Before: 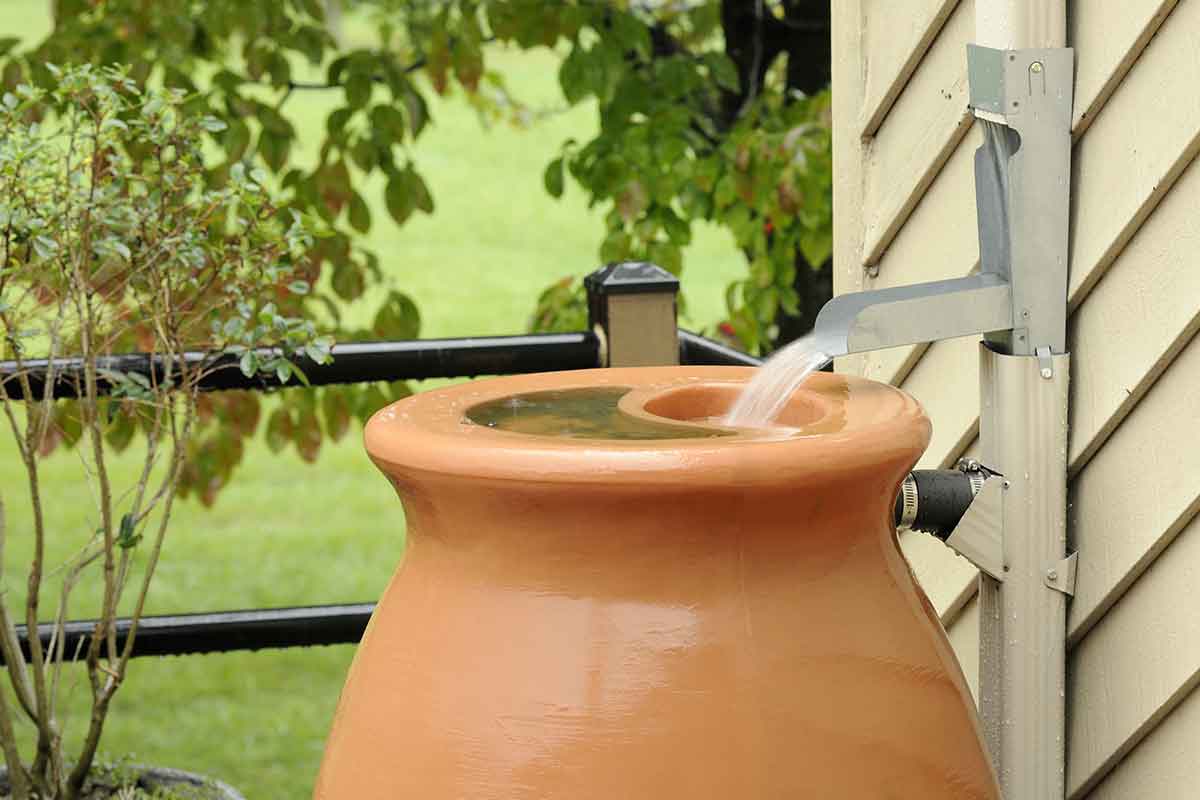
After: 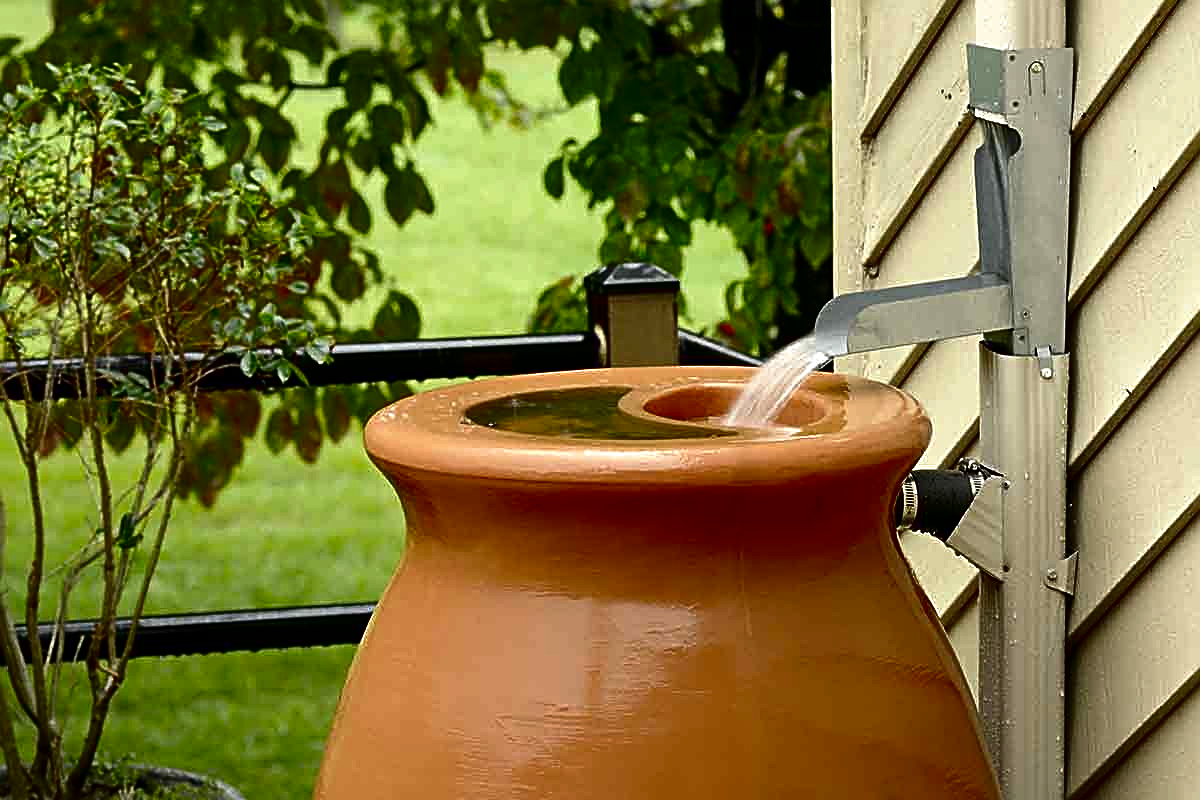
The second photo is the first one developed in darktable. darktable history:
exposure: exposure 0.202 EV, compensate highlight preservation false
contrast brightness saturation: contrast 0.094, brightness -0.58, saturation 0.174
sharpen: radius 2.676, amount 0.671
